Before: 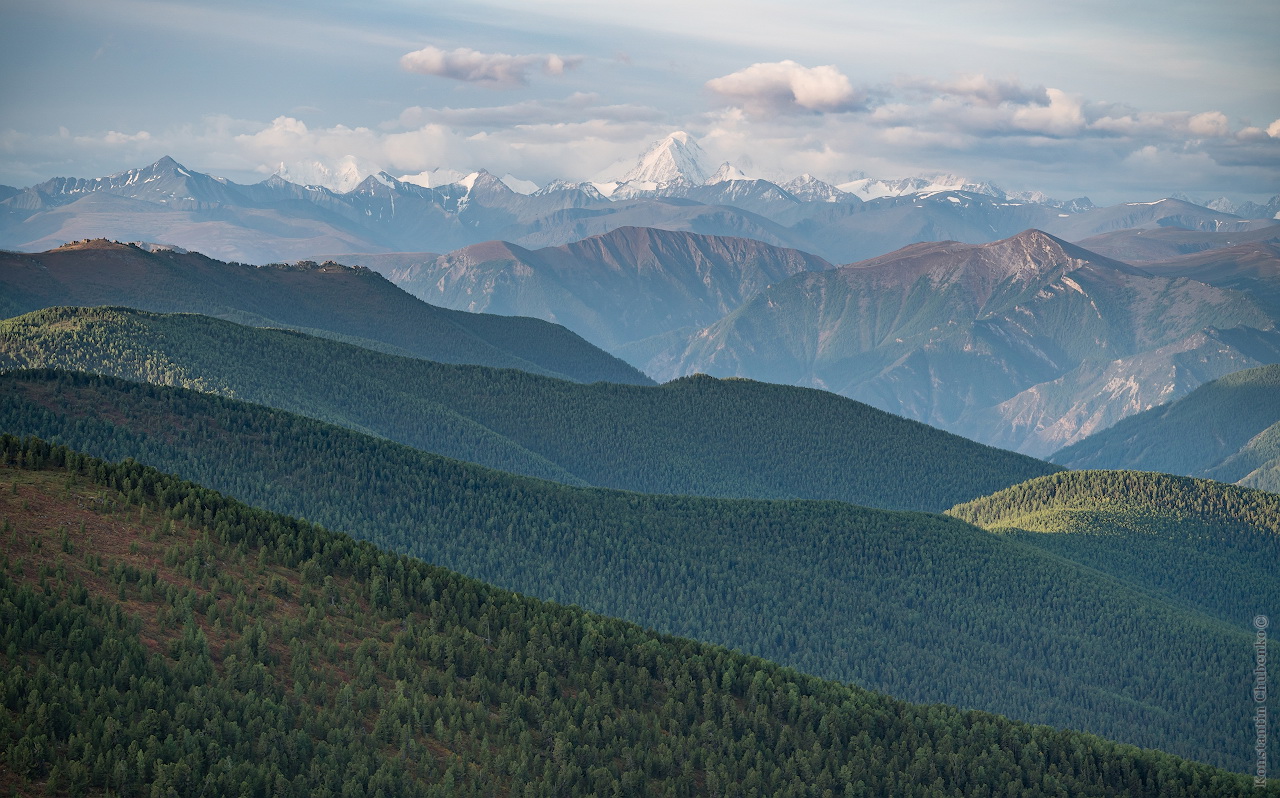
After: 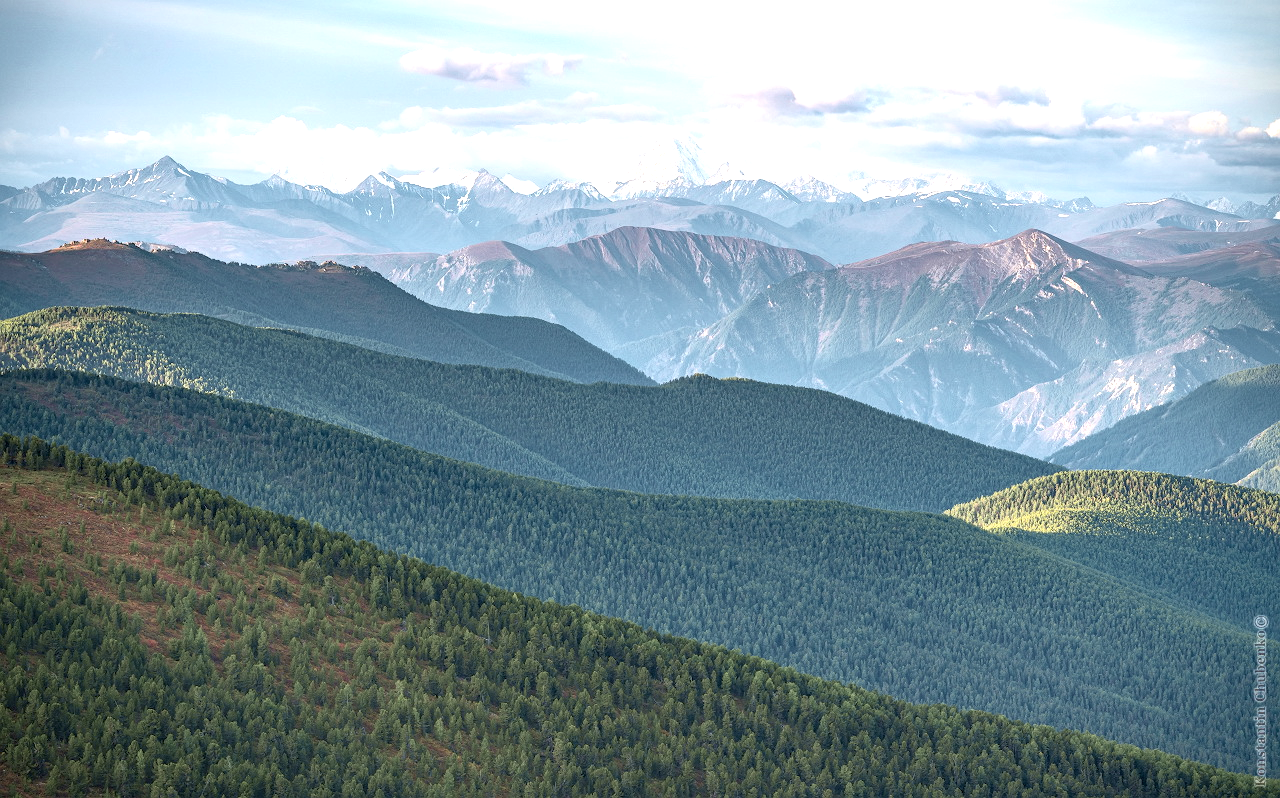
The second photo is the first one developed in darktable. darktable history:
local contrast: on, module defaults
tone curve: curves: ch0 [(0, 0.024) (0.119, 0.146) (0.474, 0.464) (0.718, 0.721) (0.817, 0.839) (1, 0.998)]; ch1 [(0, 0) (0.377, 0.416) (0.439, 0.451) (0.477, 0.477) (0.501, 0.503) (0.538, 0.544) (0.58, 0.602) (0.664, 0.676) (0.783, 0.804) (1, 1)]; ch2 [(0, 0) (0.38, 0.405) (0.463, 0.456) (0.498, 0.497) (0.524, 0.535) (0.578, 0.576) (0.648, 0.665) (1, 1)], color space Lab, independent channels, preserve colors none
exposure: black level correction 0, exposure 1 EV, compensate highlight preservation false
